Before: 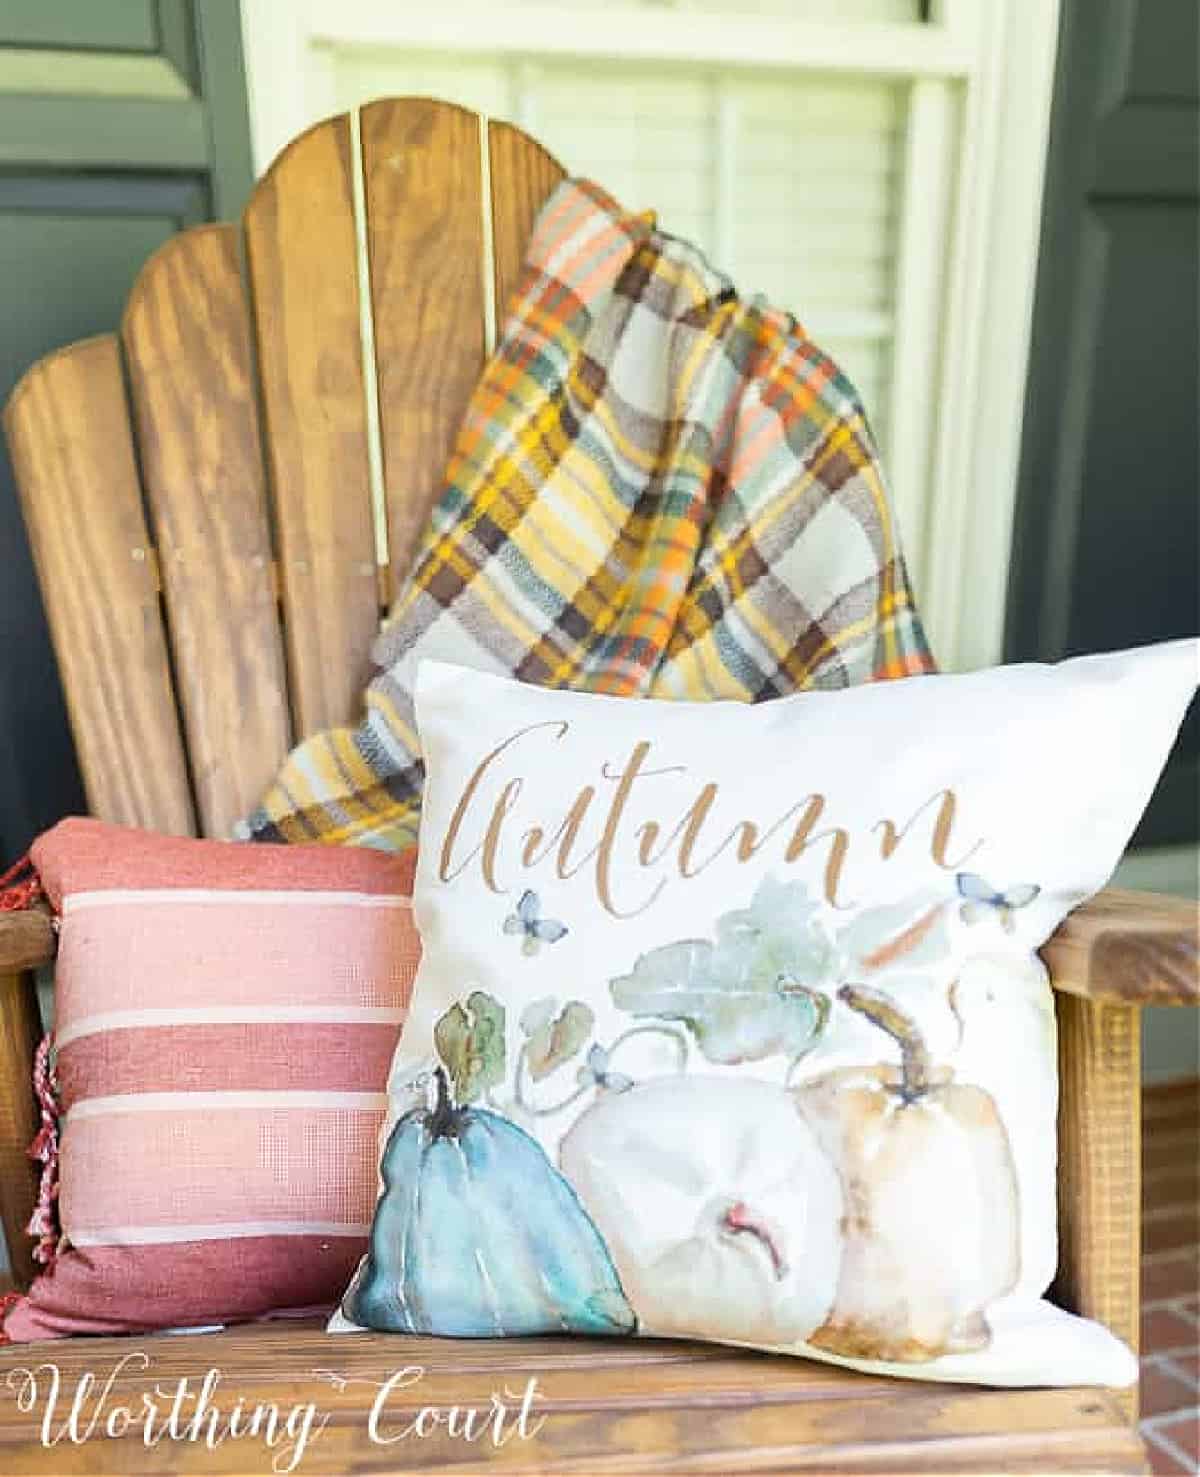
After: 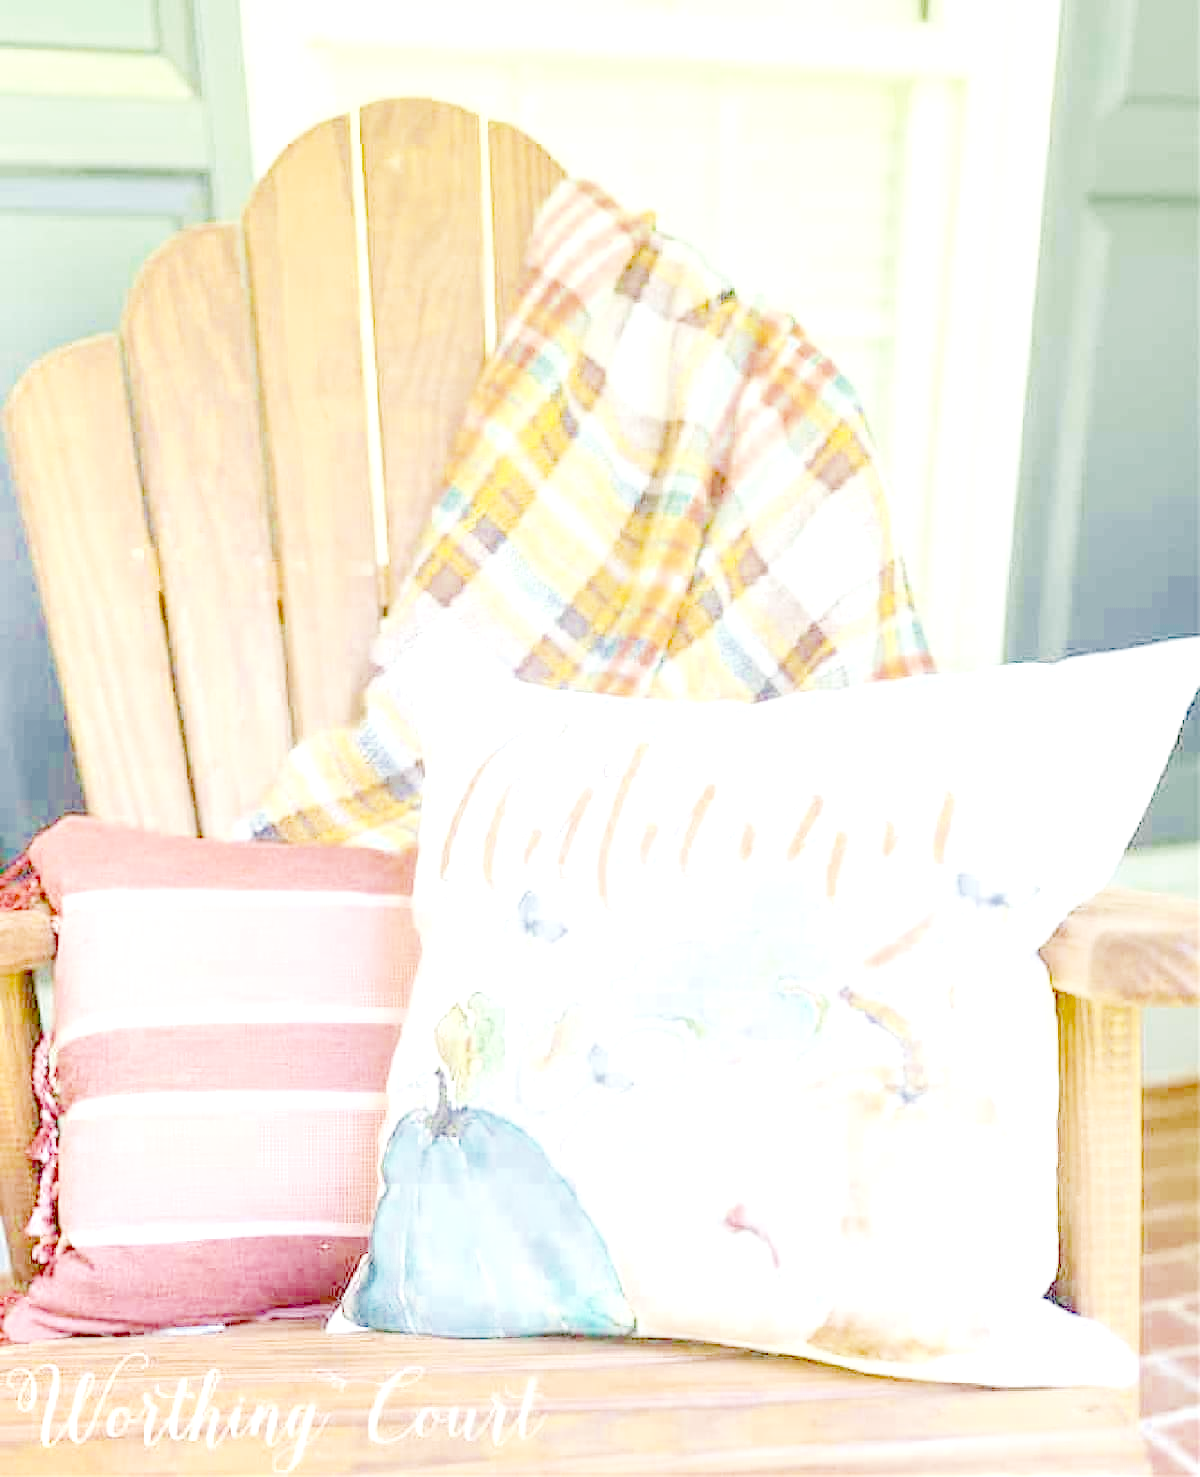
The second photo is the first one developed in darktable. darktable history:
exposure: exposure 0.6 EV, compensate highlight preservation false
color balance: output saturation 120%
local contrast: highlights 20%, detail 197%
filmic rgb: middle gray luminance 3.44%, black relative exposure -5.92 EV, white relative exposure 6.33 EV, threshold 6 EV, dynamic range scaling 22.4%, target black luminance 0%, hardness 2.33, latitude 45.85%, contrast 0.78, highlights saturation mix 100%, shadows ↔ highlights balance 0.033%, add noise in highlights 0, preserve chrominance max RGB, color science v3 (2019), use custom middle-gray values true, iterations of high-quality reconstruction 0, contrast in highlights soft, enable highlight reconstruction true
